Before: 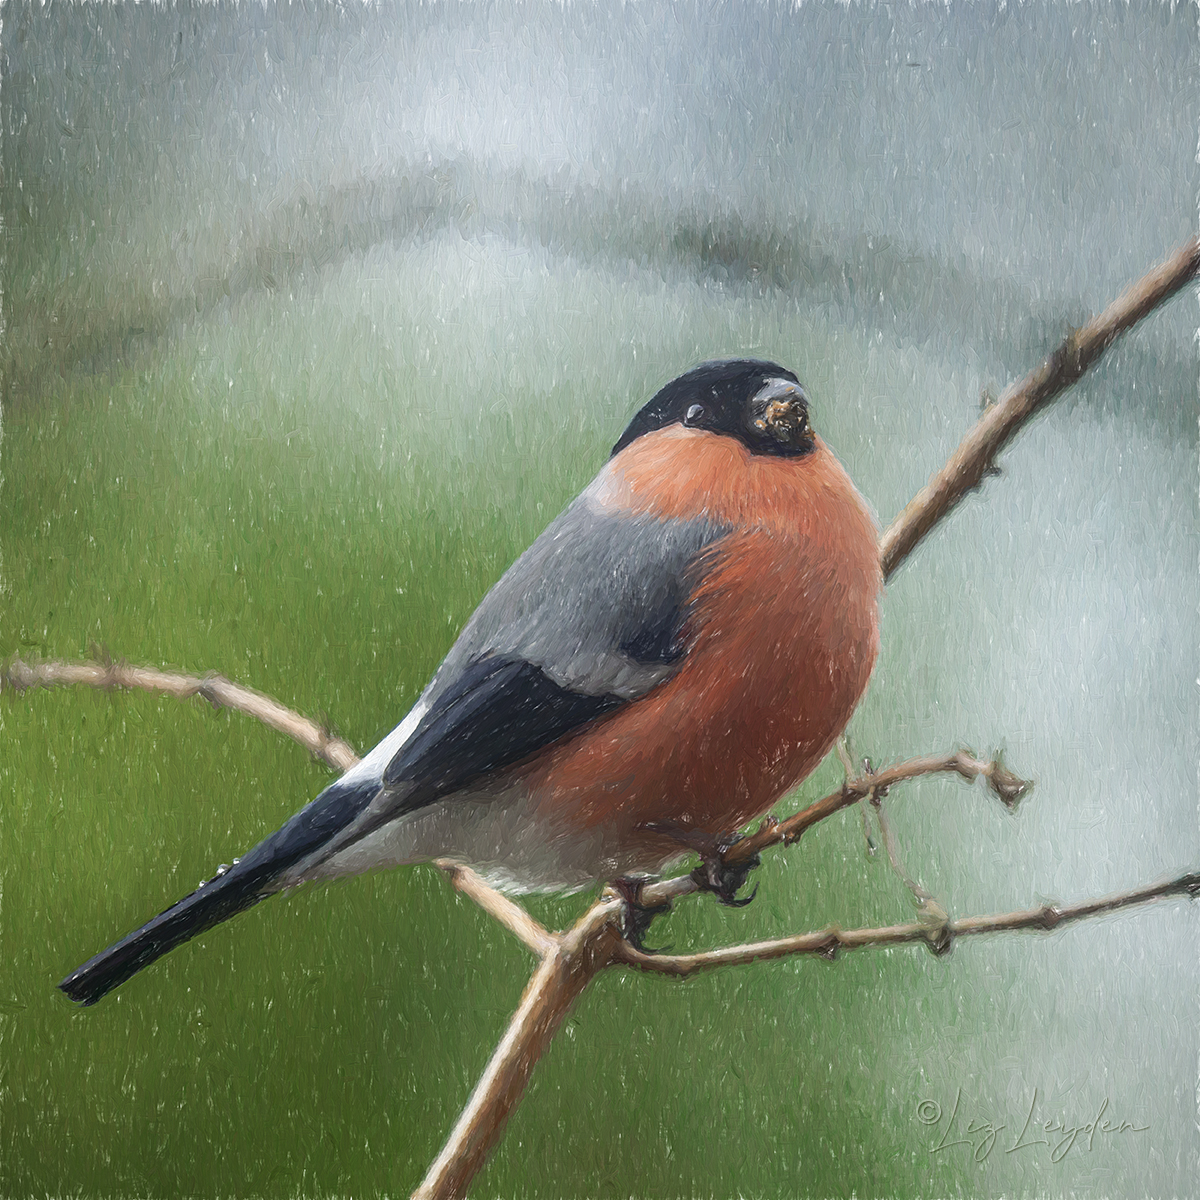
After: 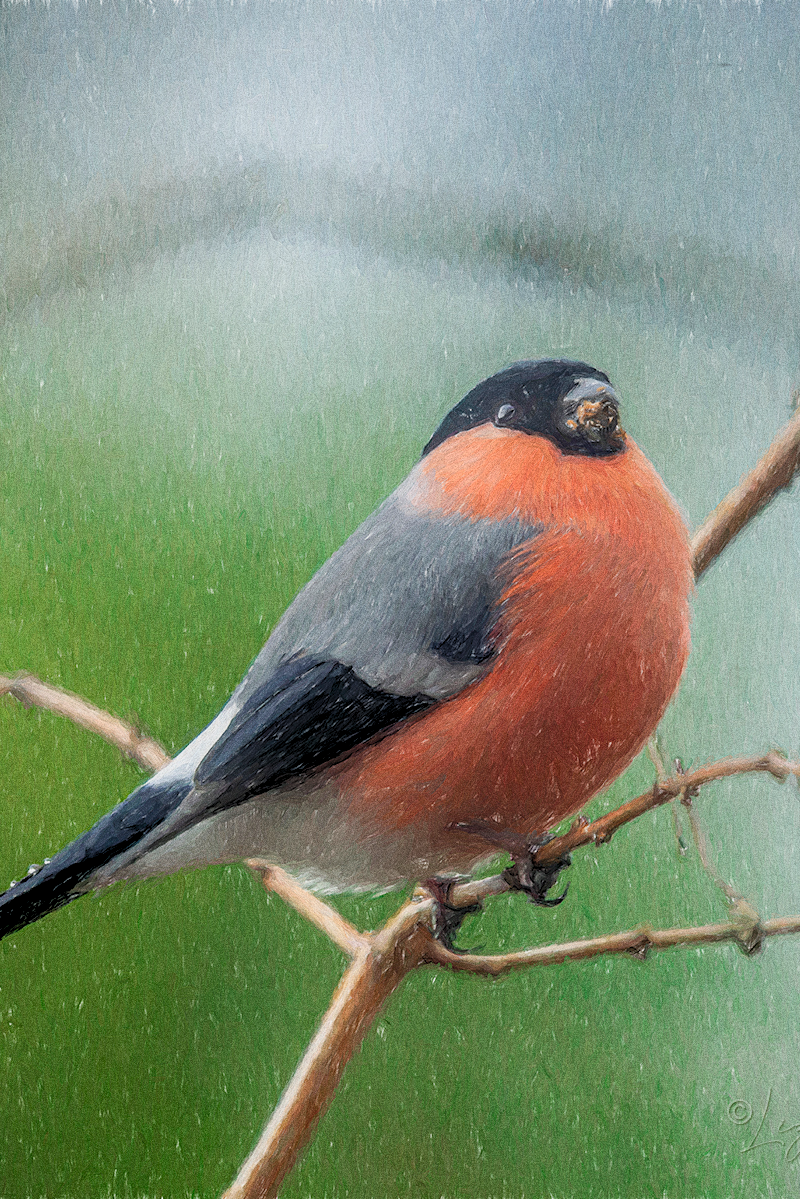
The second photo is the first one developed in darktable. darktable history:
color zones: curves: ch1 [(0, 0.523) (0.143, 0.545) (0.286, 0.52) (0.429, 0.506) (0.571, 0.503) (0.714, 0.503) (0.857, 0.508) (1, 0.523)]
crop and rotate: left 15.754%, right 17.579%
rgb levels: preserve colors sum RGB, levels [[0.038, 0.433, 0.934], [0, 0.5, 1], [0, 0.5, 1]]
grain: coarseness 0.09 ISO, strength 40%
